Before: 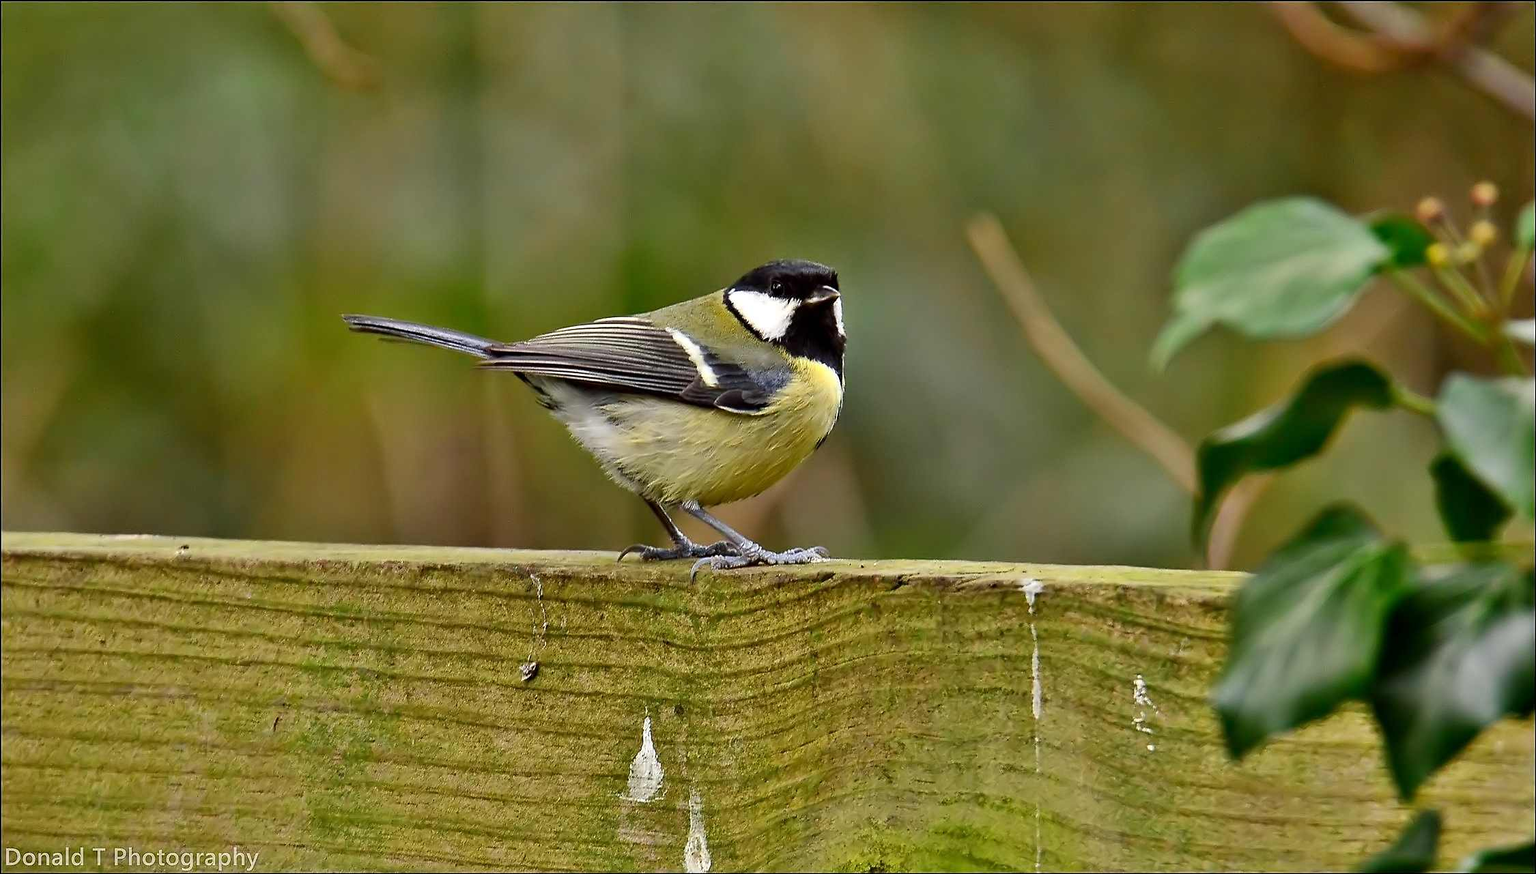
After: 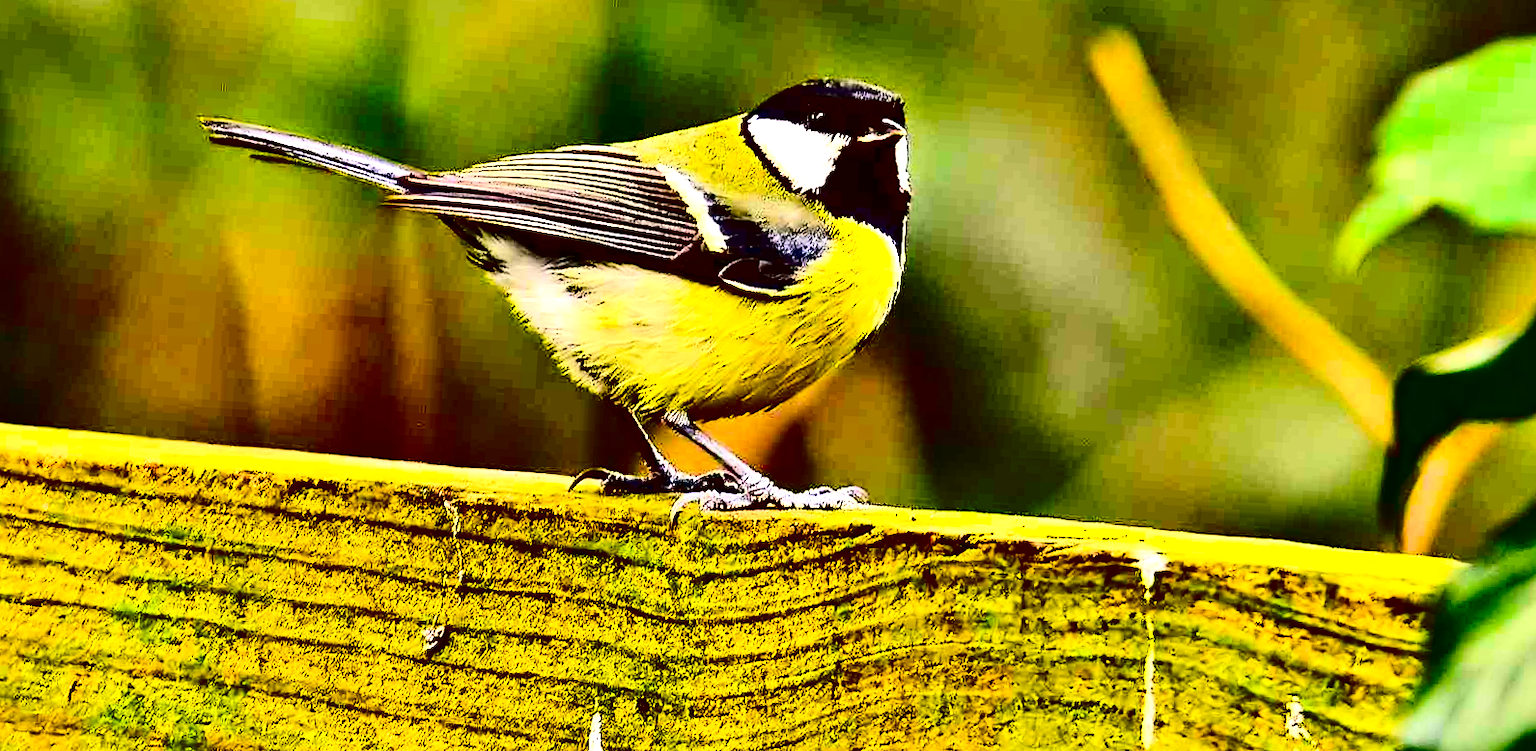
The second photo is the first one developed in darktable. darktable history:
color correction: highlights a* 6.33, highlights b* 7.6, shadows a* 5.48, shadows b* 7.19, saturation 0.909
crop and rotate: angle -3.52°, left 9.743%, top 20.71%, right 12.052%, bottom 12.118%
exposure: black level correction 0, exposure 1.2 EV, compensate highlight preservation false
color balance rgb: perceptual saturation grading › global saturation 19.929%
shadows and highlights: soften with gaussian
contrast brightness saturation: contrast 0.758, brightness -0.999, saturation 0.996
sharpen: amount 0.207
